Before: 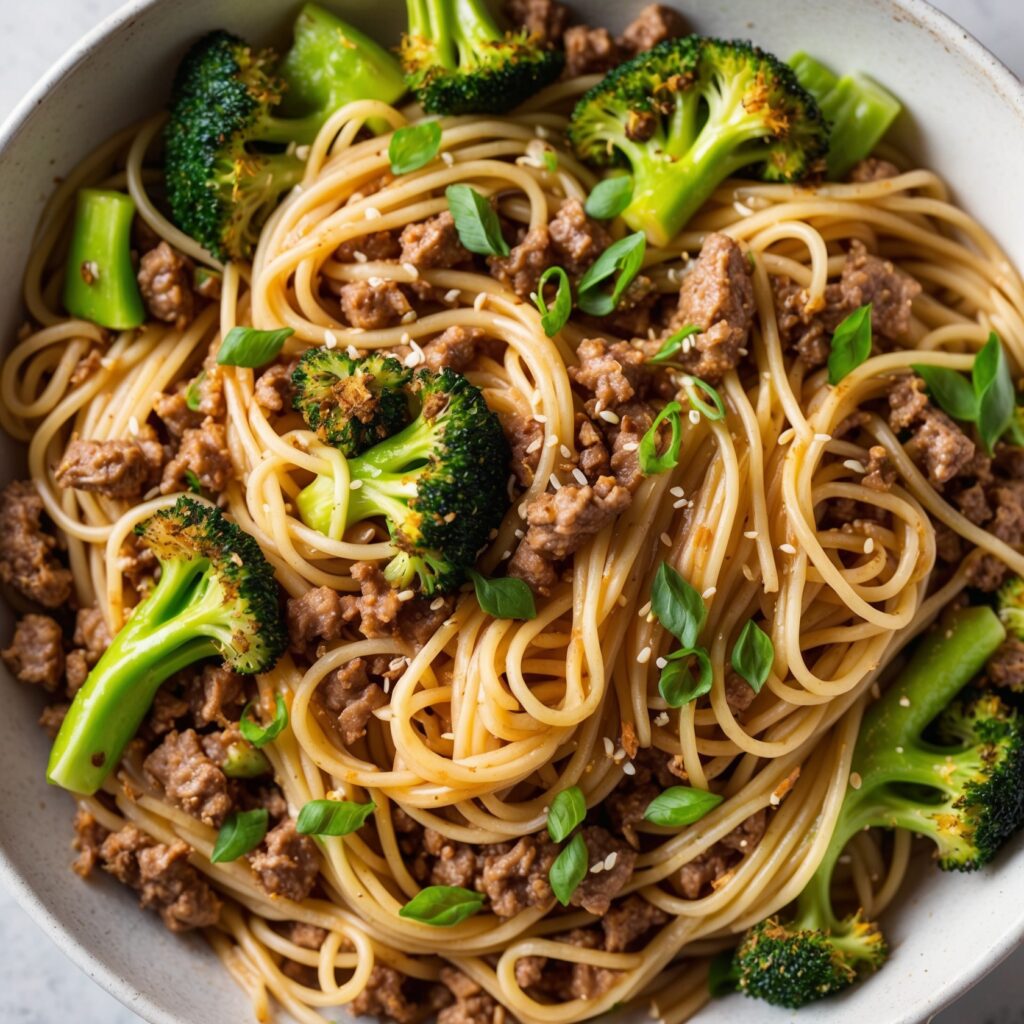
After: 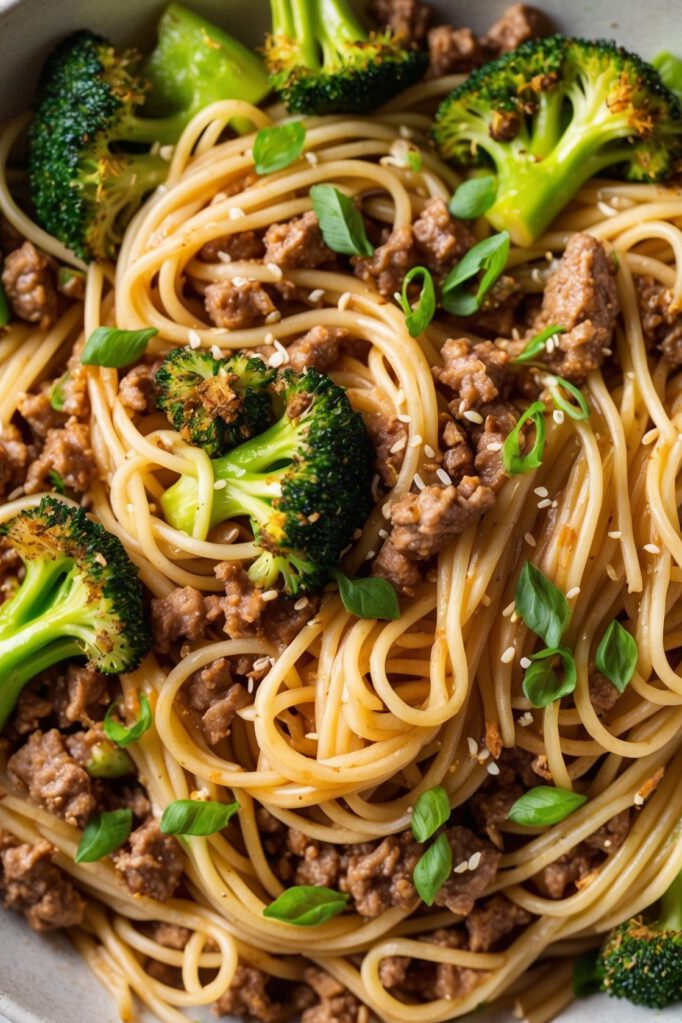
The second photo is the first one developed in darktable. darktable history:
crop and rotate: left 13.342%, right 19.991%
shadows and highlights: soften with gaussian
